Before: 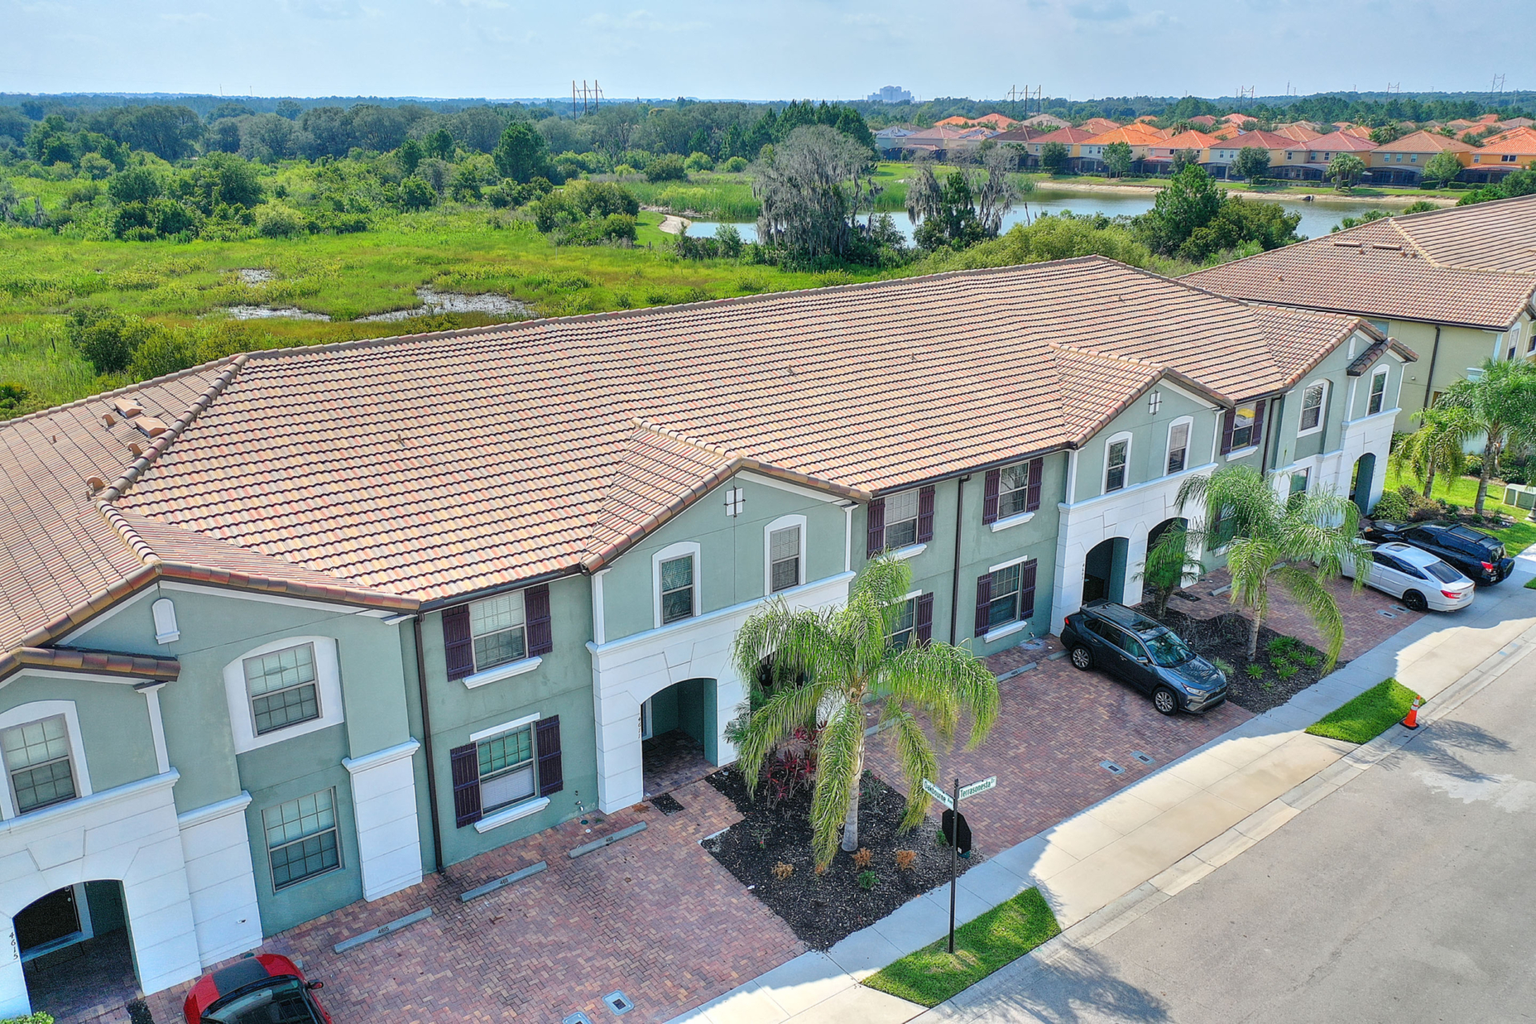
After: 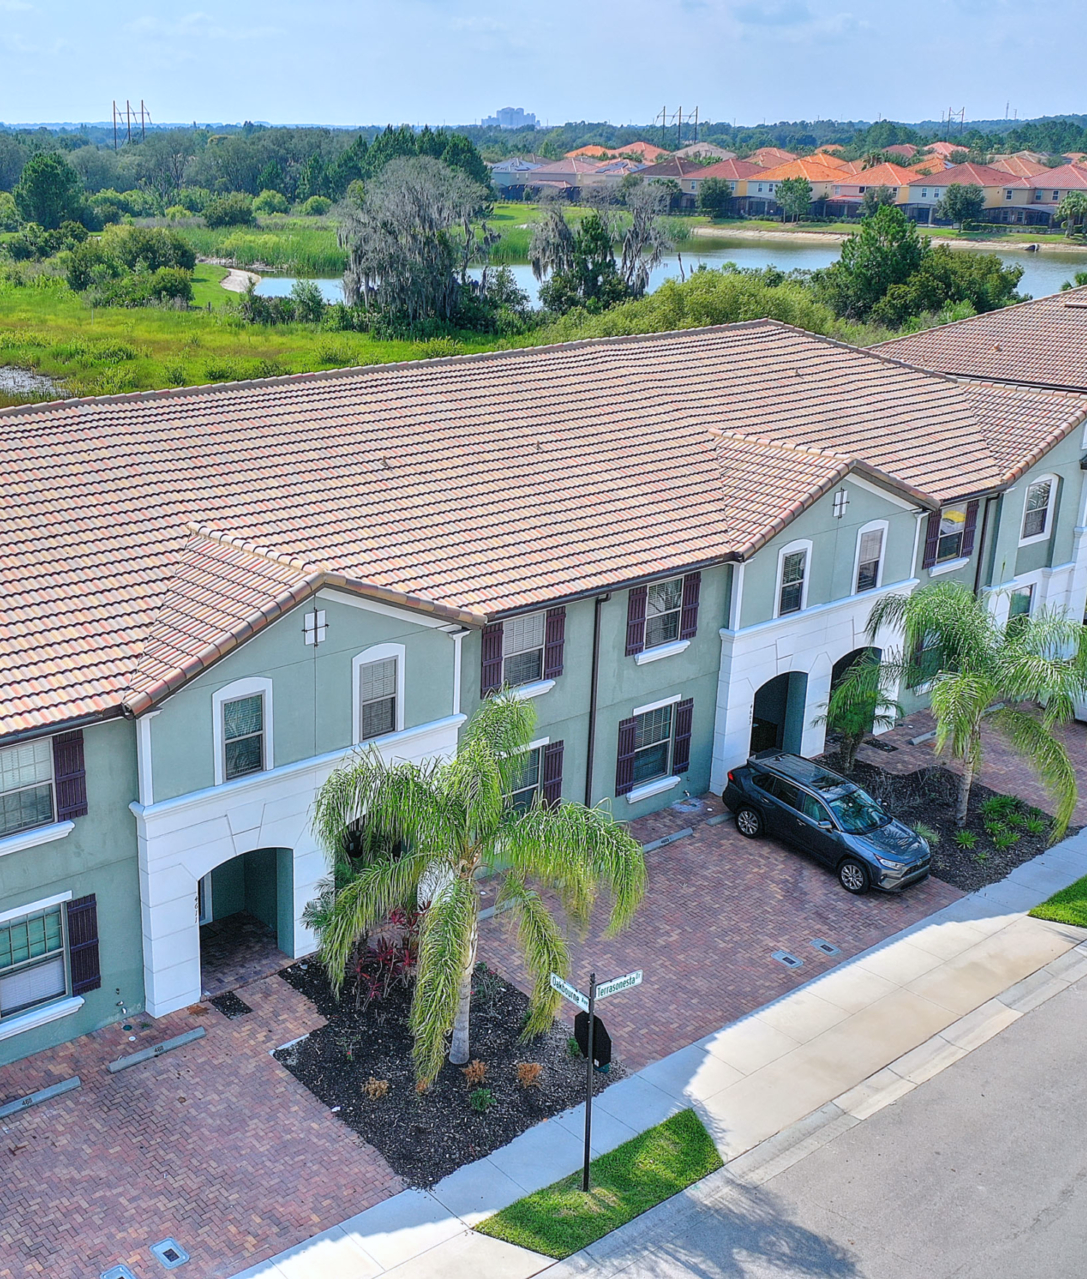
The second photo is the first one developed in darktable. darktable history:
crop: left 31.458%, top 0%, right 11.876%
white balance: red 0.984, blue 1.059
